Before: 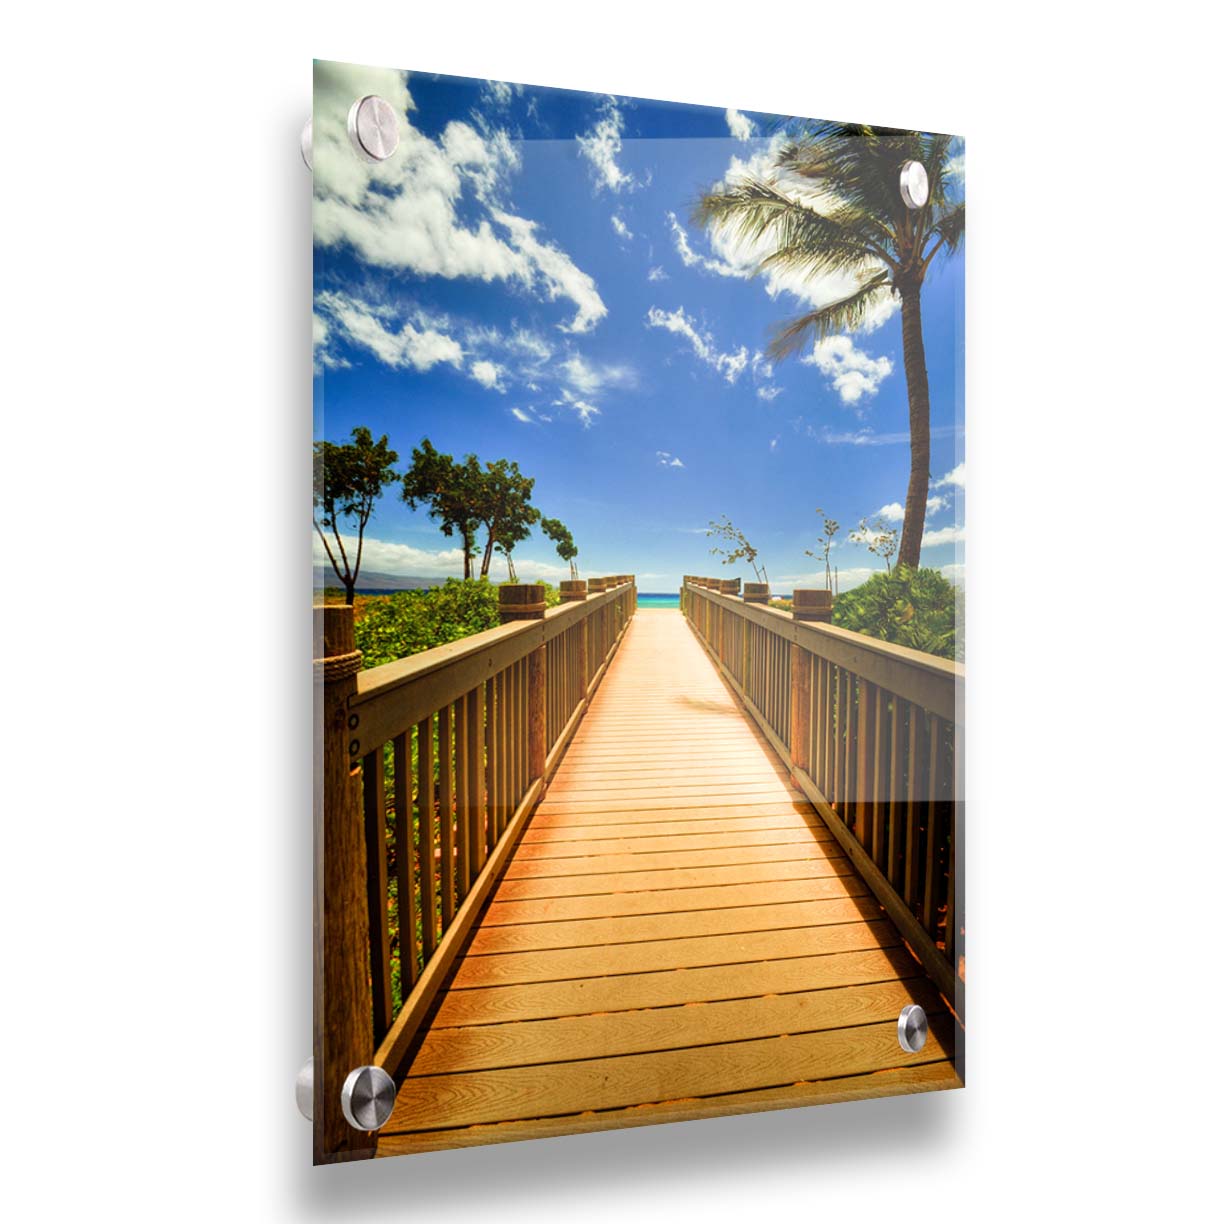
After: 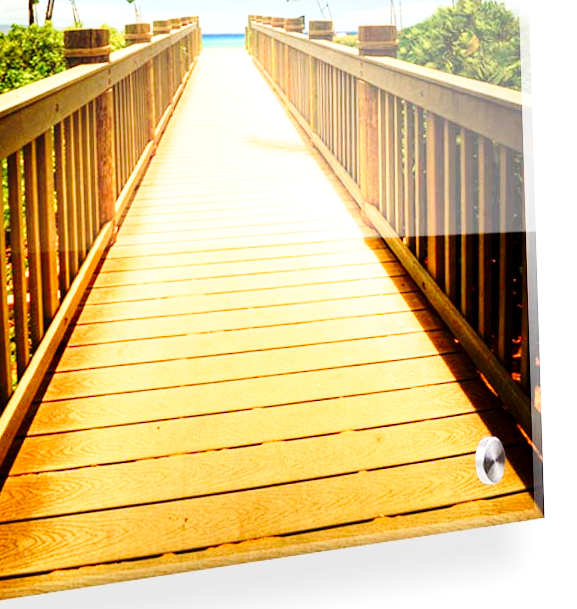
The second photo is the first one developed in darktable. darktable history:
rotate and perspective: rotation -1.75°, automatic cropping off
crop: left 35.976%, top 45.819%, right 18.162%, bottom 5.807%
shadows and highlights: shadows -30, highlights 30
base curve: curves: ch0 [(0, 0) (0.028, 0.03) (0.121, 0.232) (0.46, 0.748) (0.859, 0.968) (1, 1)], preserve colors none
exposure: black level correction 0.001, exposure 0.5 EV, compensate exposure bias true, compensate highlight preservation false
